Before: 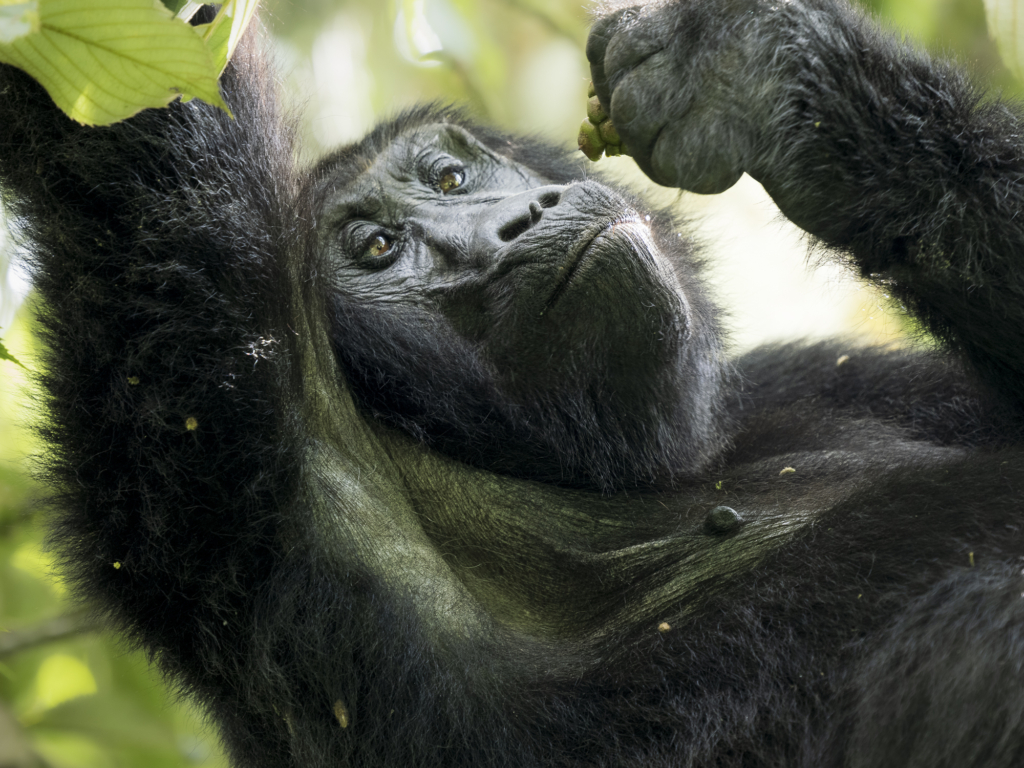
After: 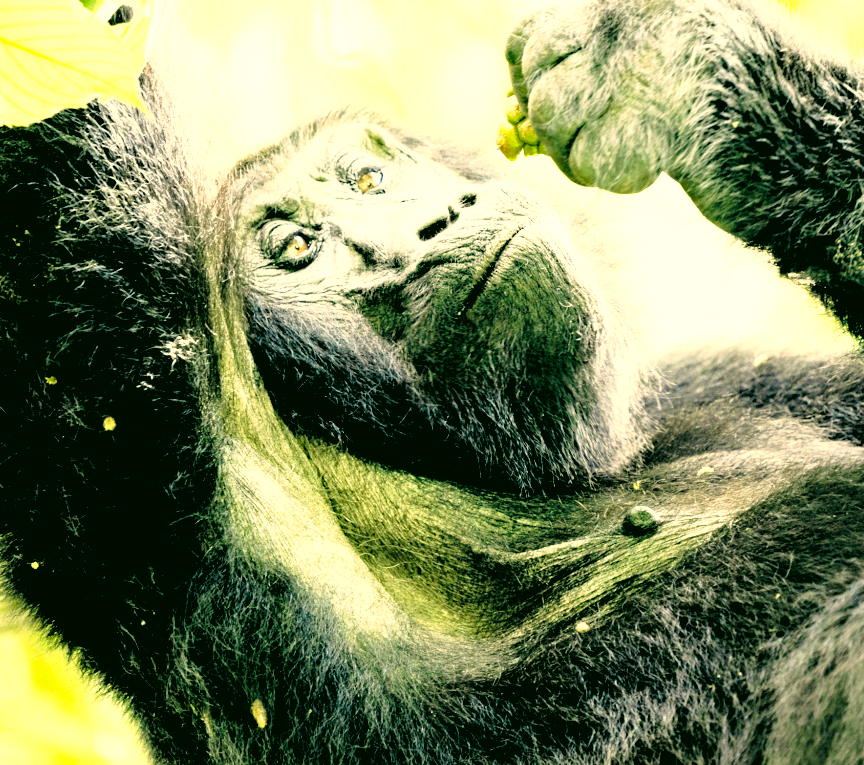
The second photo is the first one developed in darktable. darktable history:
tone equalizer: on, module defaults
haze removal: compatibility mode true, adaptive false
crop: left 8.026%, right 7.374%
shadows and highlights: shadows 25, highlights -25
exposure: black level correction 0, exposure 1.45 EV, compensate exposure bias true, compensate highlight preservation false
base curve: curves: ch0 [(0, 0) (0.028, 0.03) (0.121, 0.232) (0.46, 0.748) (0.859, 0.968) (1, 1)], preserve colors none
color correction: highlights a* 5.3, highlights b* 24.26, shadows a* -15.58, shadows b* 4.02
rgb levels: levels [[0.029, 0.461, 0.922], [0, 0.5, 1], [0, 0.5, 1]]
